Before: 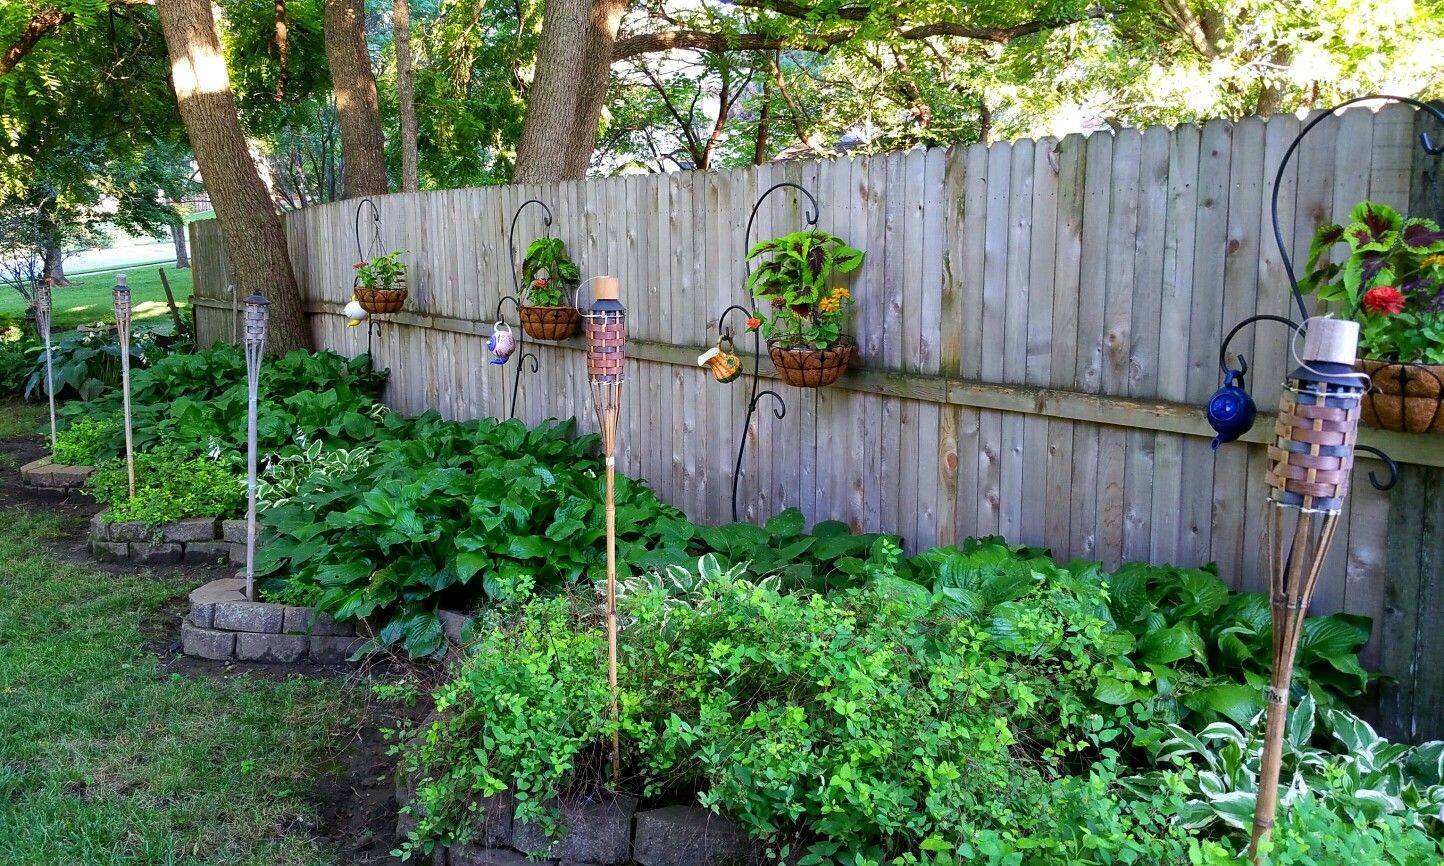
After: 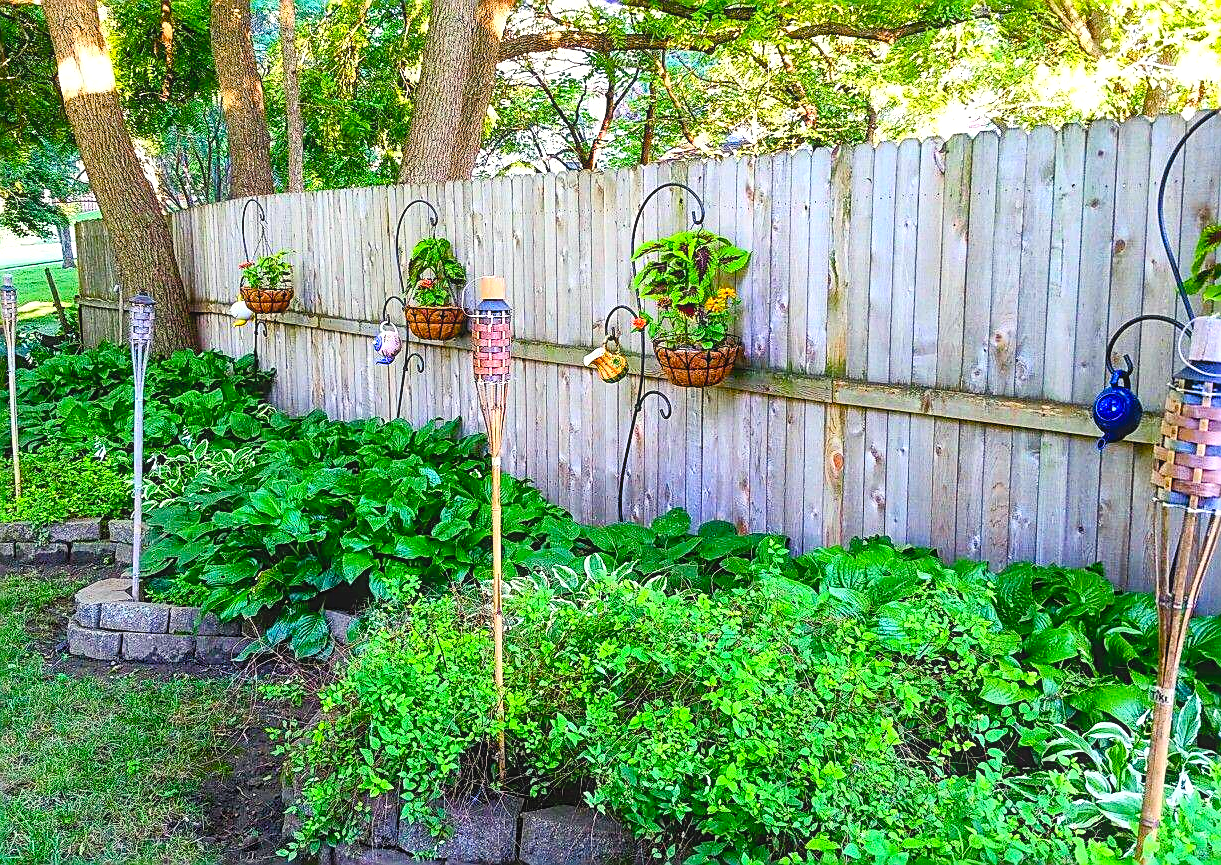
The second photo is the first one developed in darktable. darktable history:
exposure: black level correction 0, exposure 0.498 EV, compensate exposure bias true, compensate highlight preservation false
local contrast: detail 109%
crop: left 7.958%, right 7.45%
sharpen: amount 0.901
contrast equalizer: octaves 7, y [[0.5, 0.486, 0.447, 0.446, 0.489, 0.5], [0.5 ×6], [0.5 ×6], [0 ×6], [0 ×6]], mix 0.582
contrast brightness saturation: contrast 0.199, brightness 0.165, saturation 0.219
color balance rgb: highlights gain › luminance 6.229%, highlights gain › chroma 1.212%, highlights gain › hue 88.66°, perceptual saturation grading › global saturation 27.571%, perceptual saturation grading › highlights -25.262%, perceptual saturation grading › shadows 26.176%
